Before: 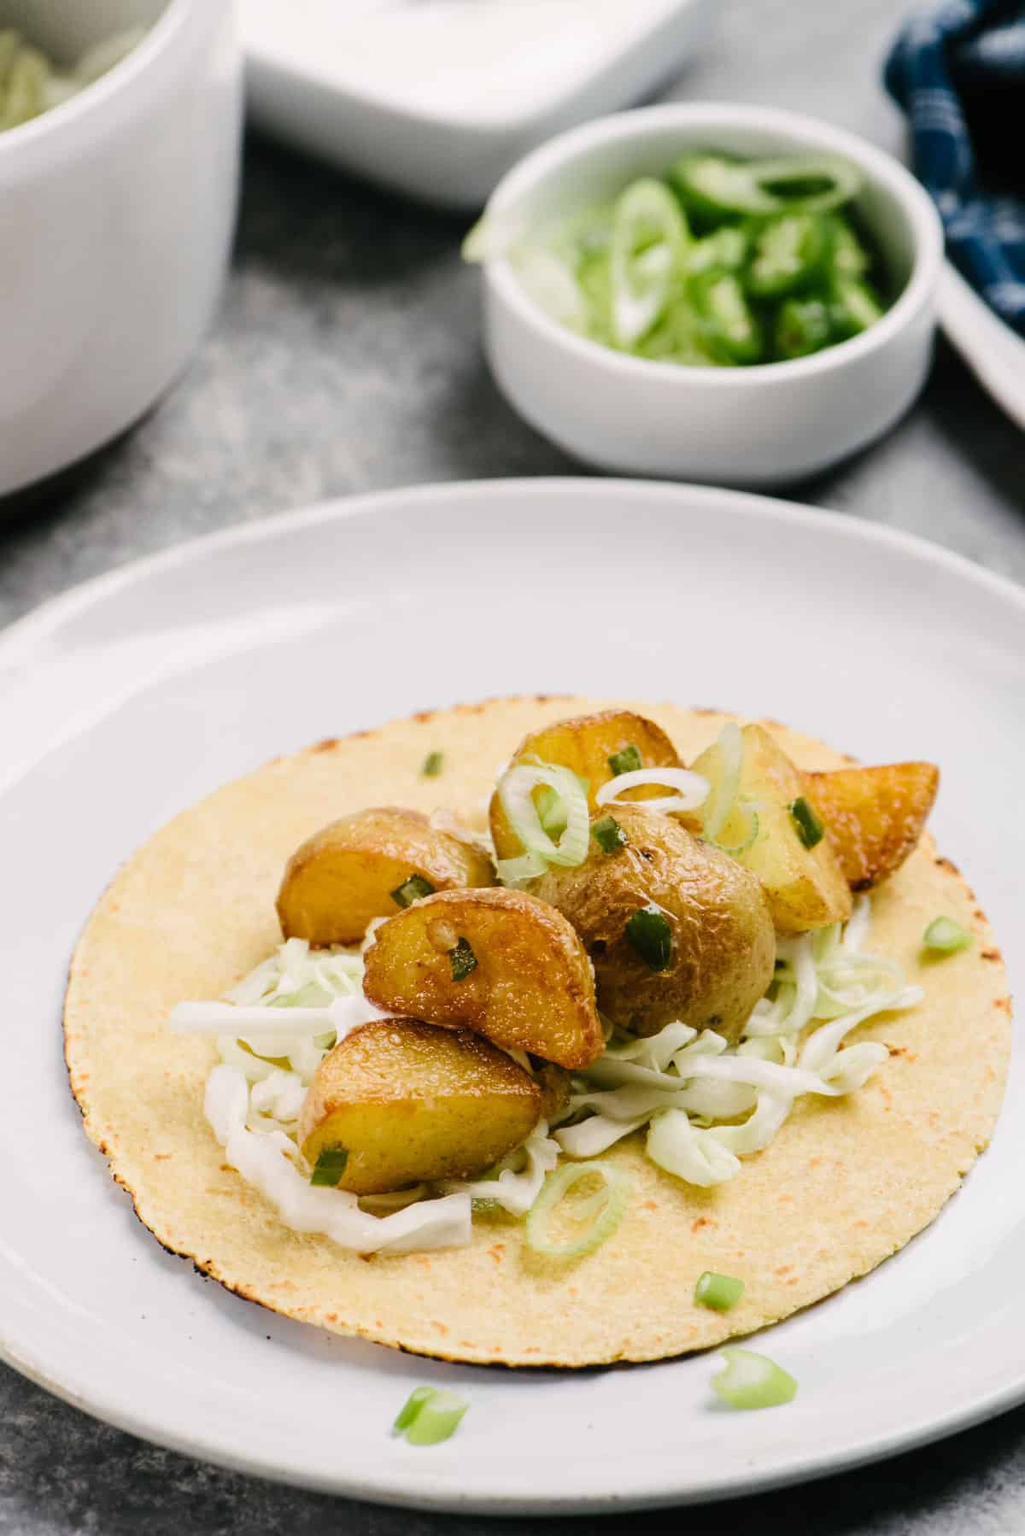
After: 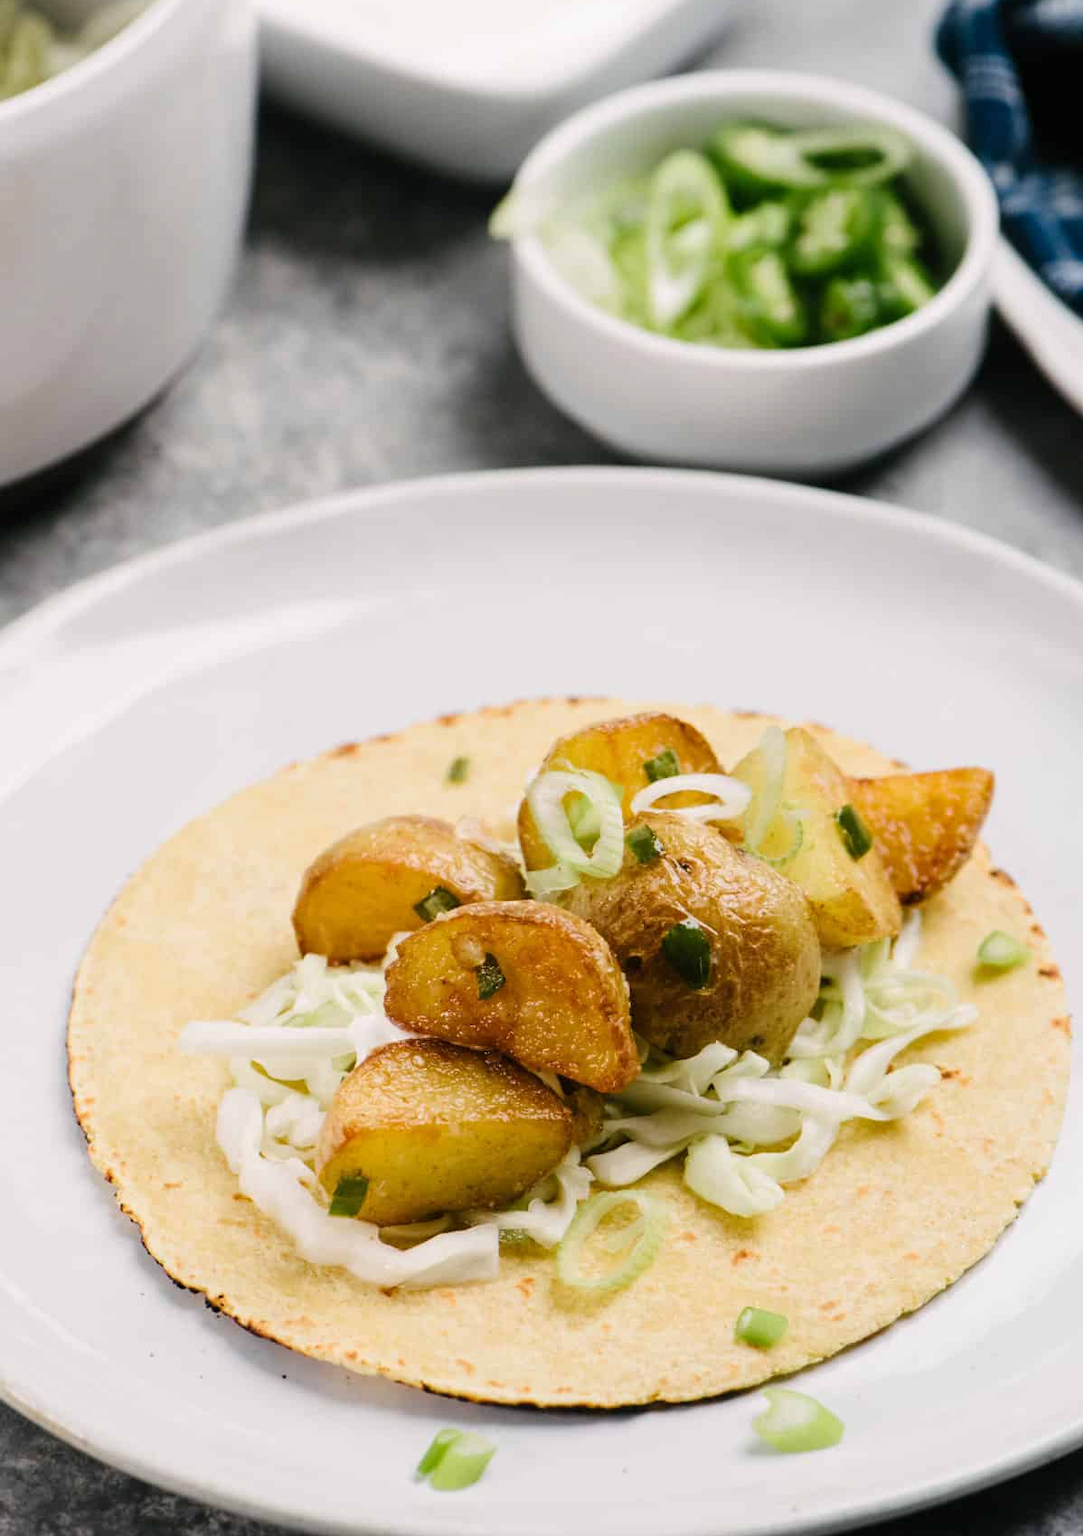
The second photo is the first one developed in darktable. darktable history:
crop and rotate: top 2.479%, bottom 3.018%
tone equalizer: on, module defaults
